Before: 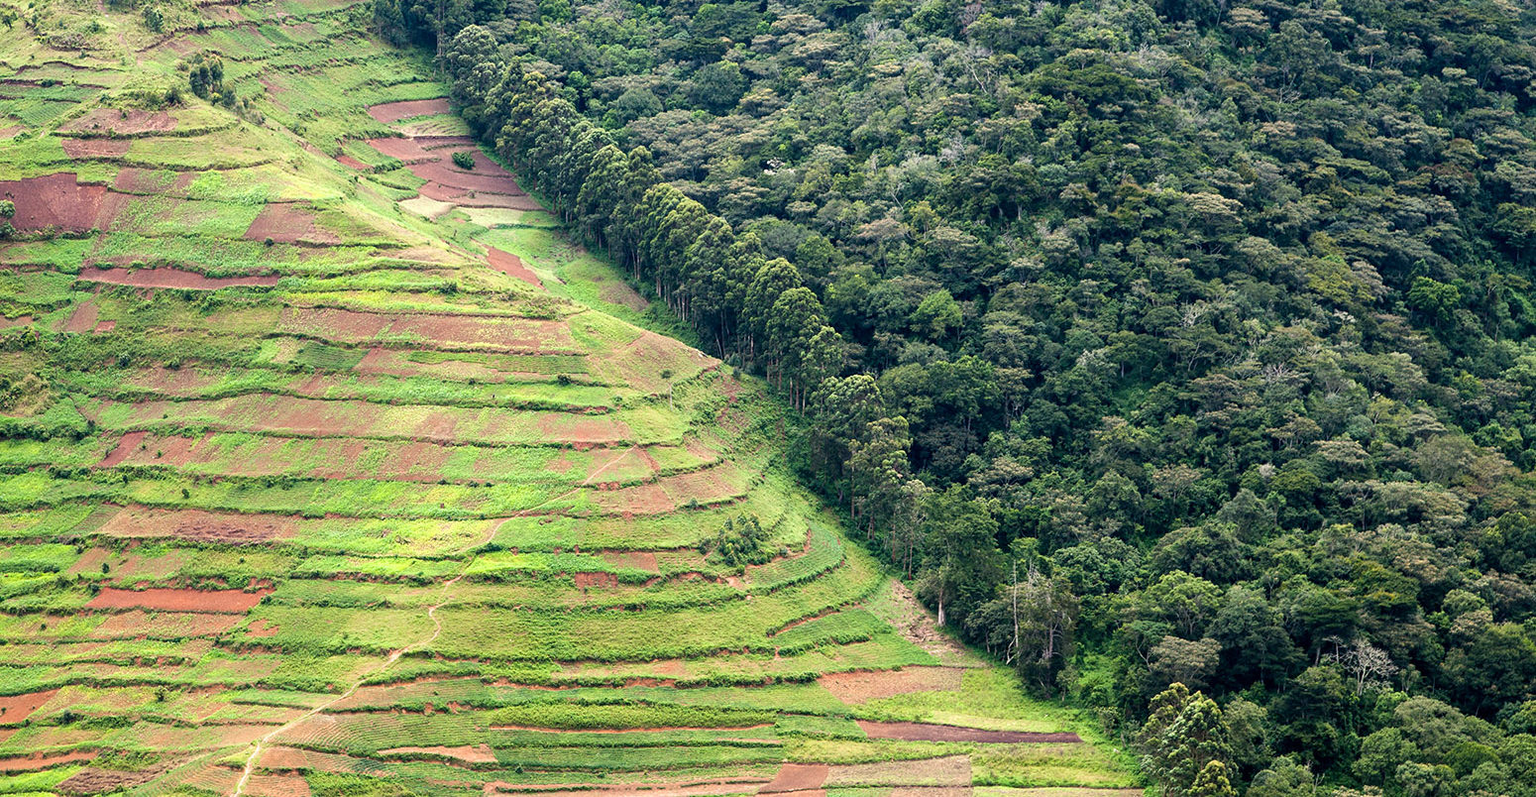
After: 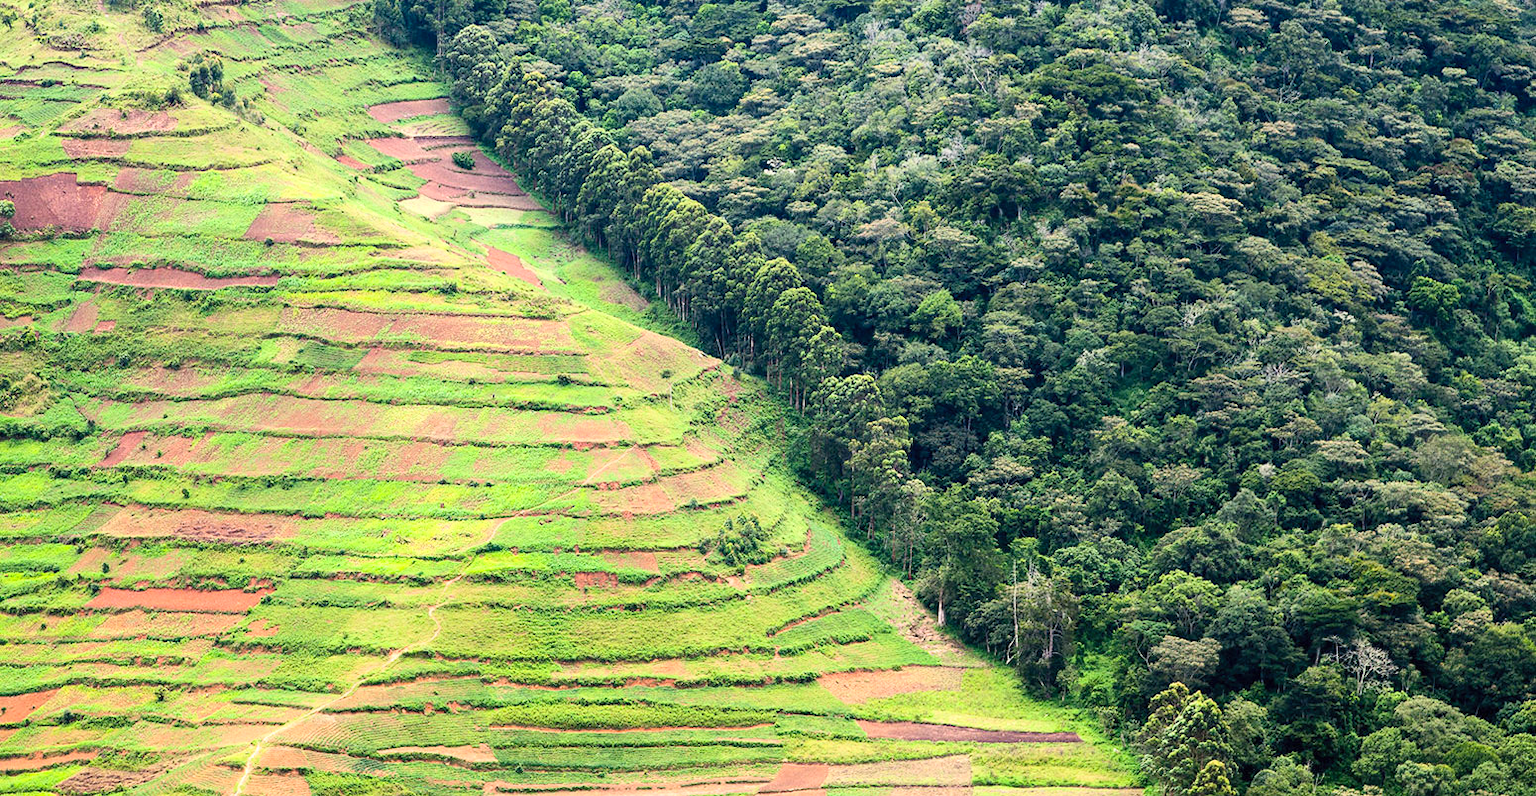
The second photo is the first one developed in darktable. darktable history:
contrast brightness saturation: contrast 0.202, brightness 0.157, saturation 0.223
